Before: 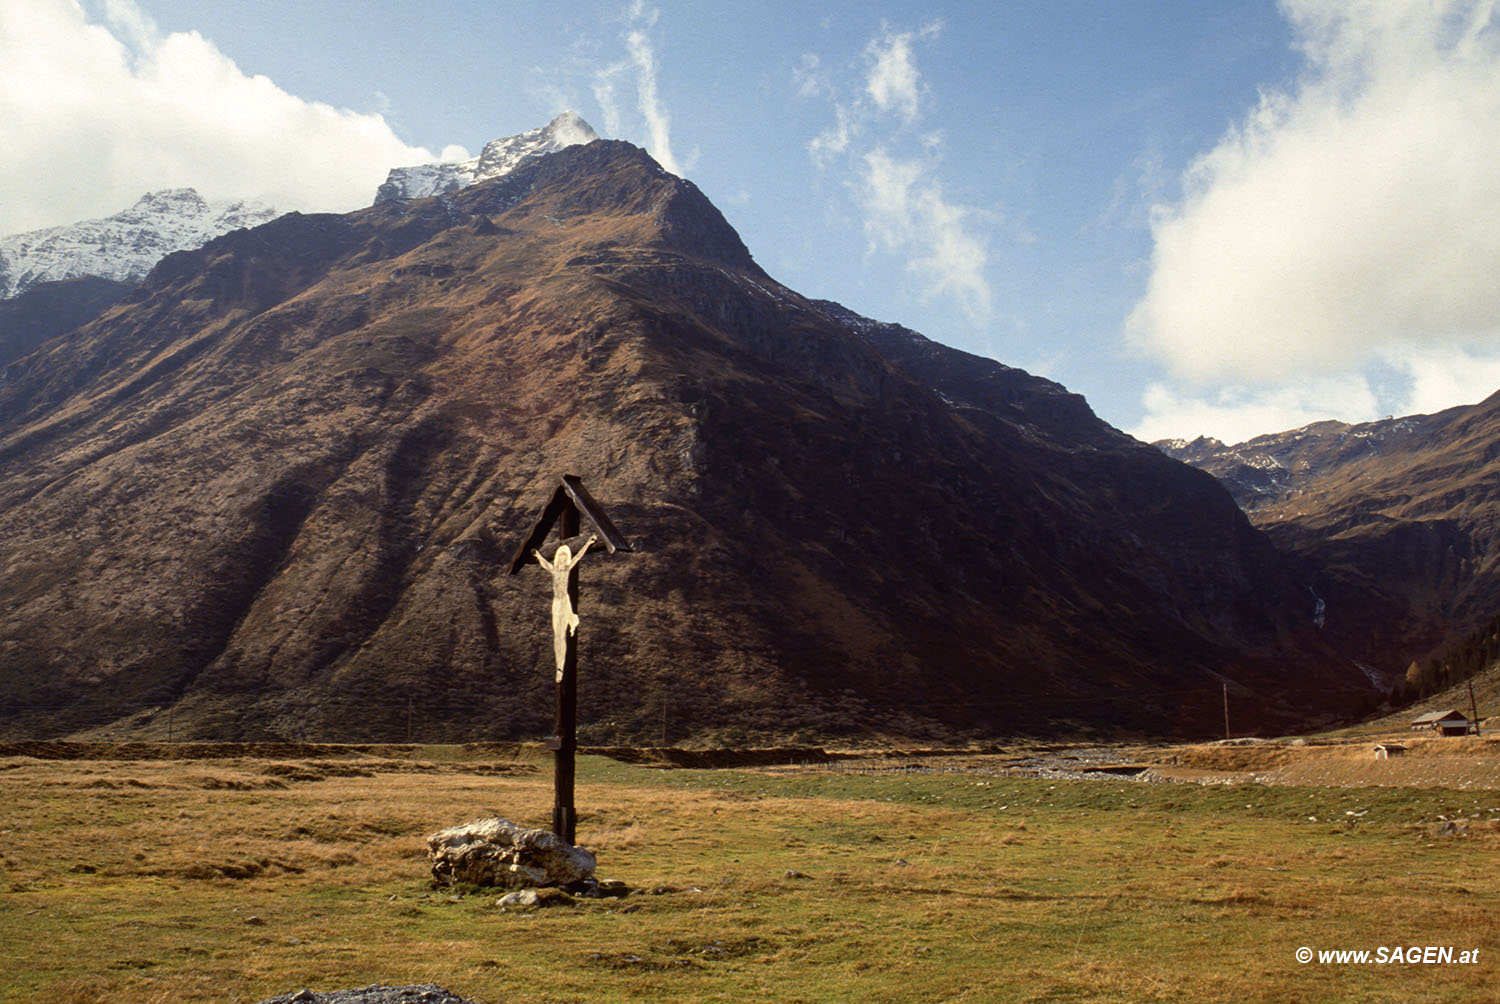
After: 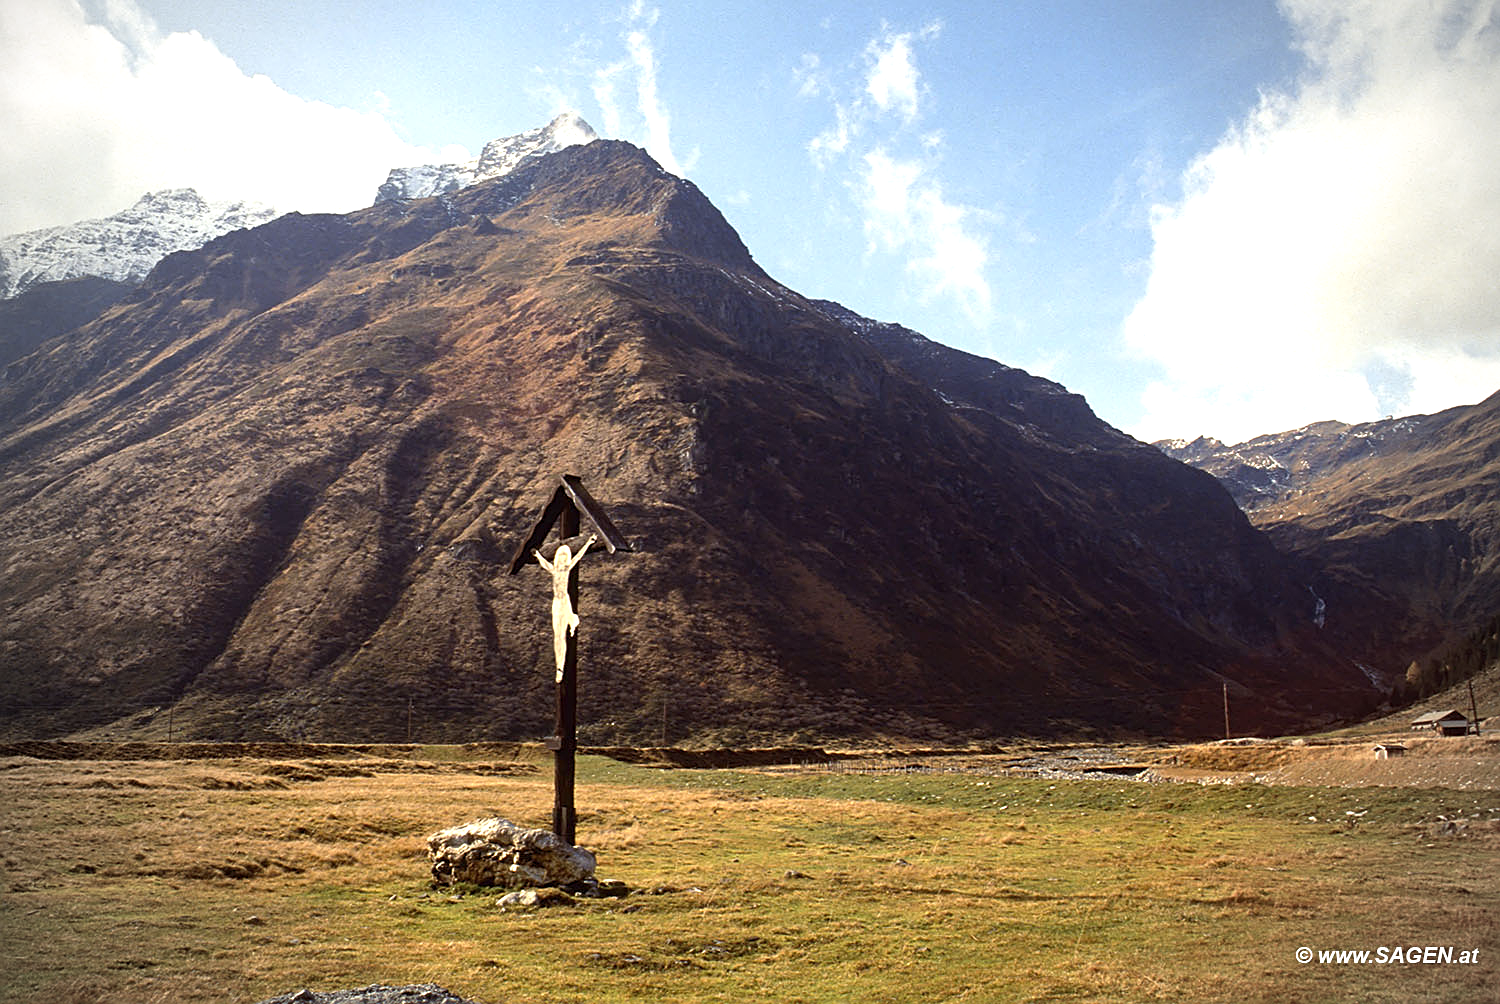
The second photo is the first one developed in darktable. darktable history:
levels: mode automatic
sharpen: on, module defaults
vignetting: fall-off start 73.4%, unbound false
tone equalizer: on, module defaults
exposure: black level correction 0, exposure 0.702 EV, compensate highlight preservation false
